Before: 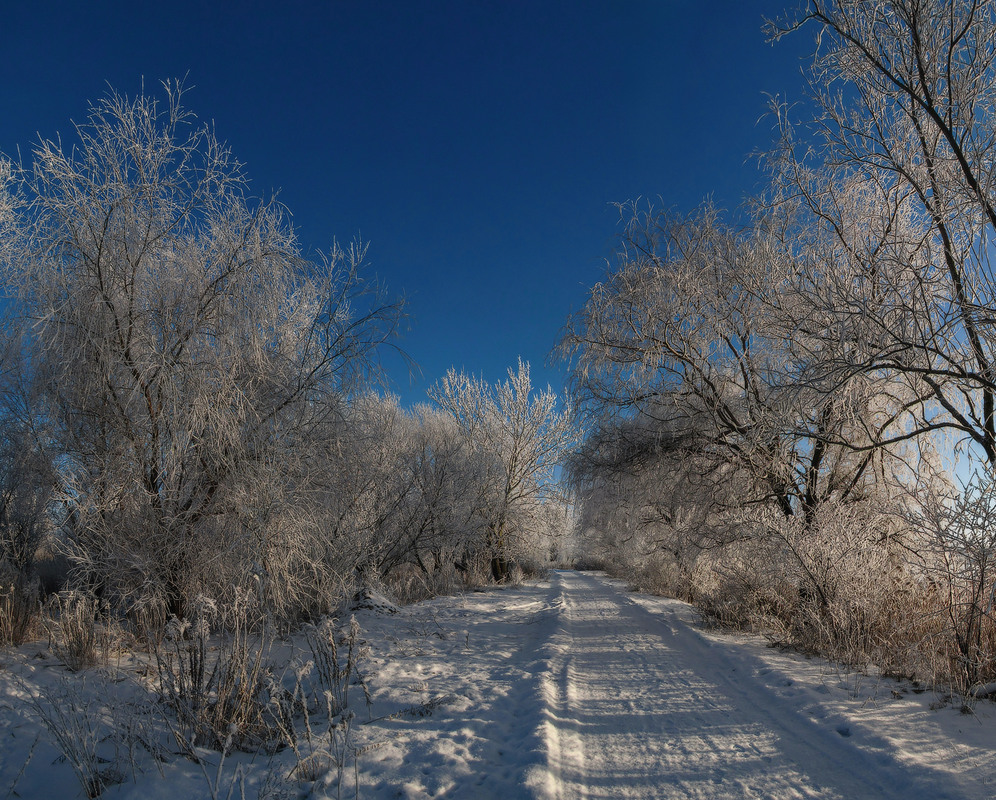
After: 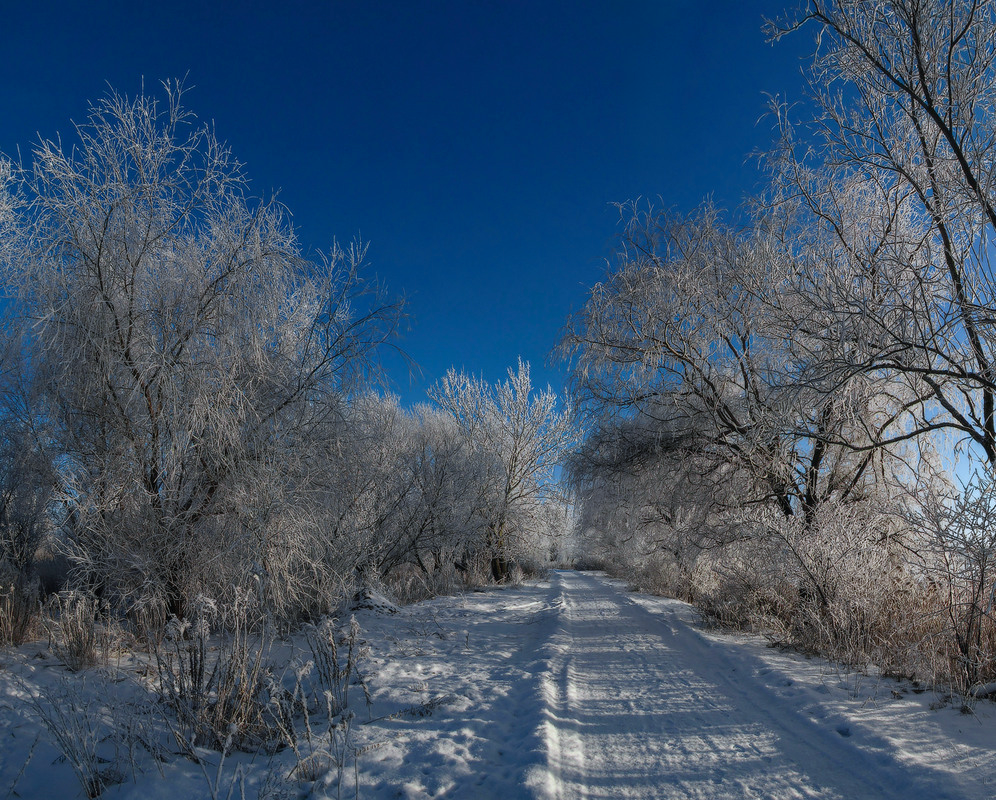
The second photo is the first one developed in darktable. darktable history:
color calibration: illuminant custom, x 0.368, y 0.373, temperature 4349.7 K
